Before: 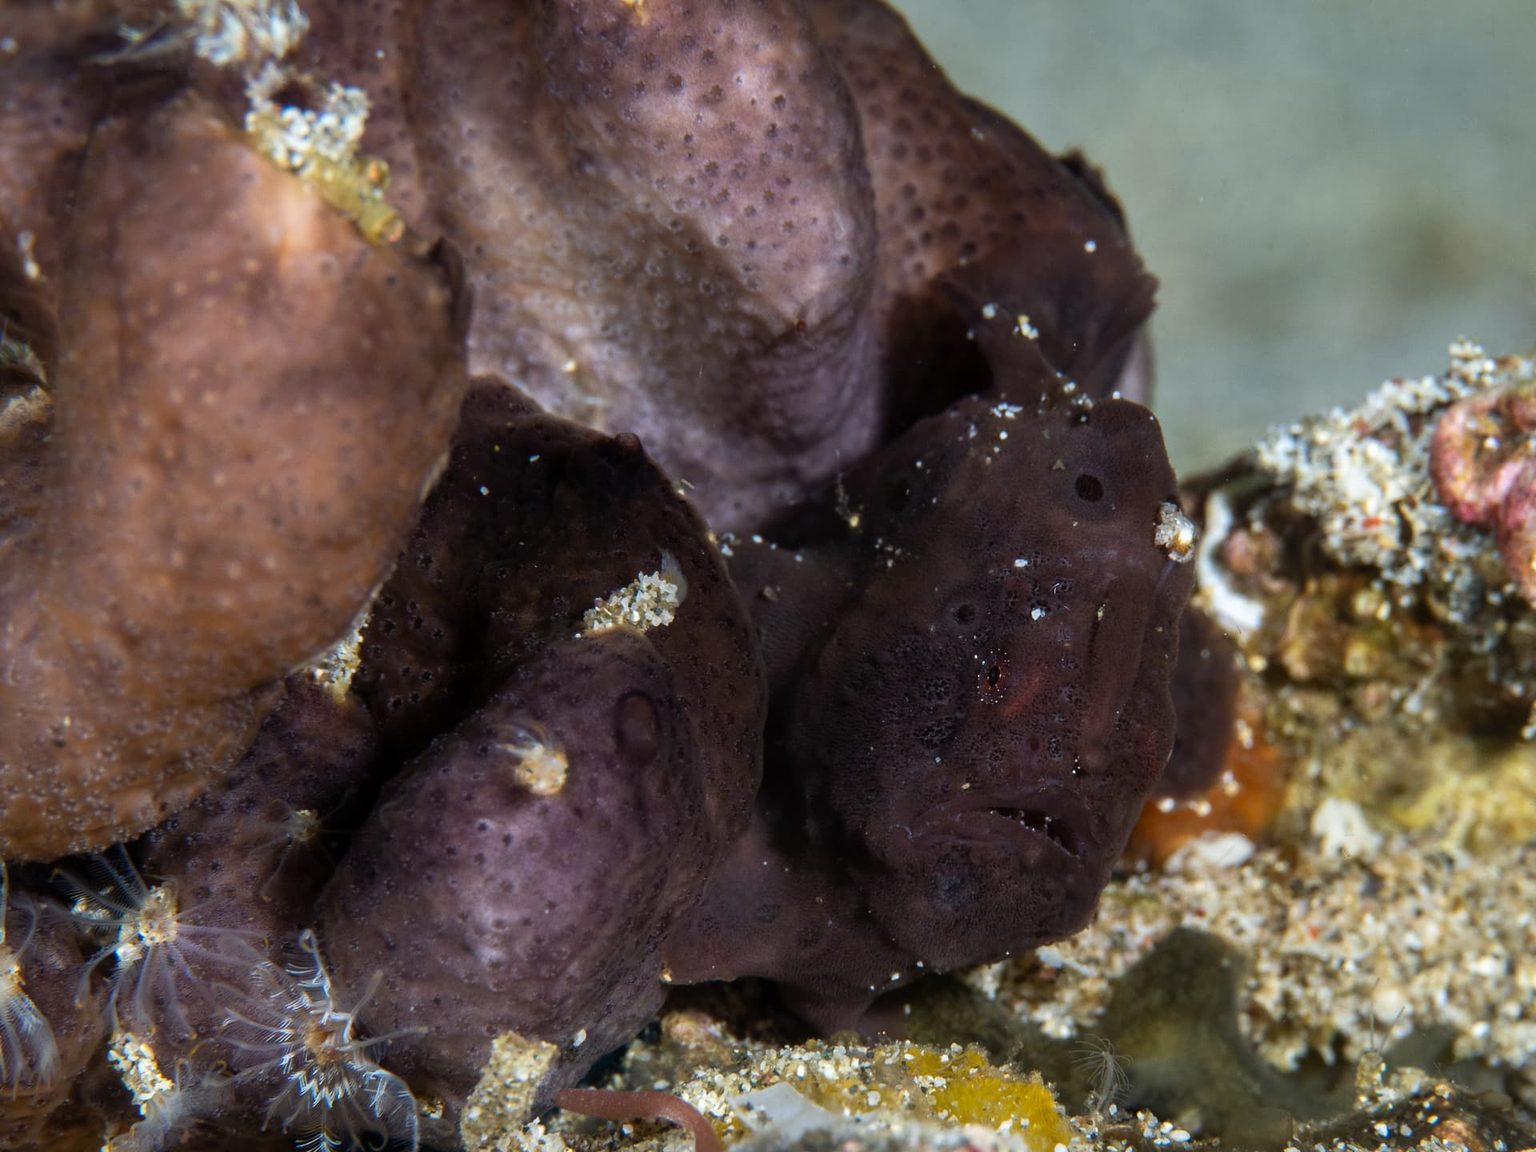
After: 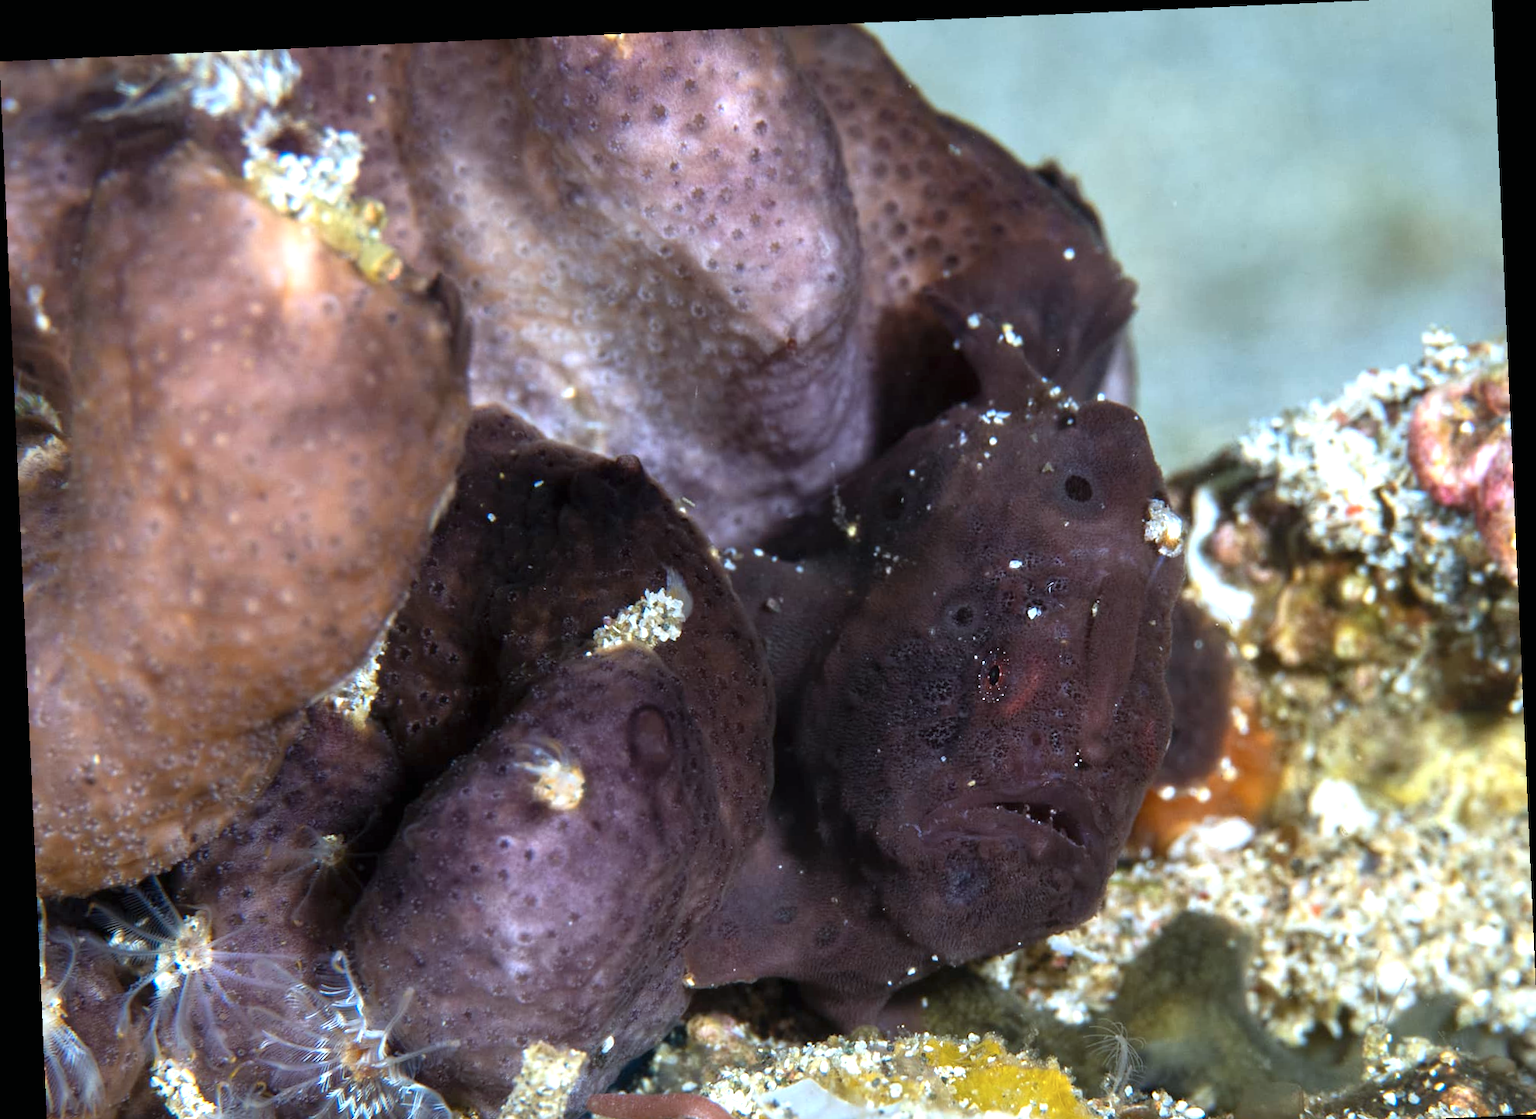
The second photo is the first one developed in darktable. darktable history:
crop: top 0.448%, right 0.264%, bottom 5.045%
exposure: black level correction 0, exposure 0.9 EV, compensate exposure bias true, compensate highlight preservation false
color calibration: illuminant custom, x 0.368, y 0.373, temperature 4330.32 K
rotate and perspective: rotation -2.56°, automatic cropping off
